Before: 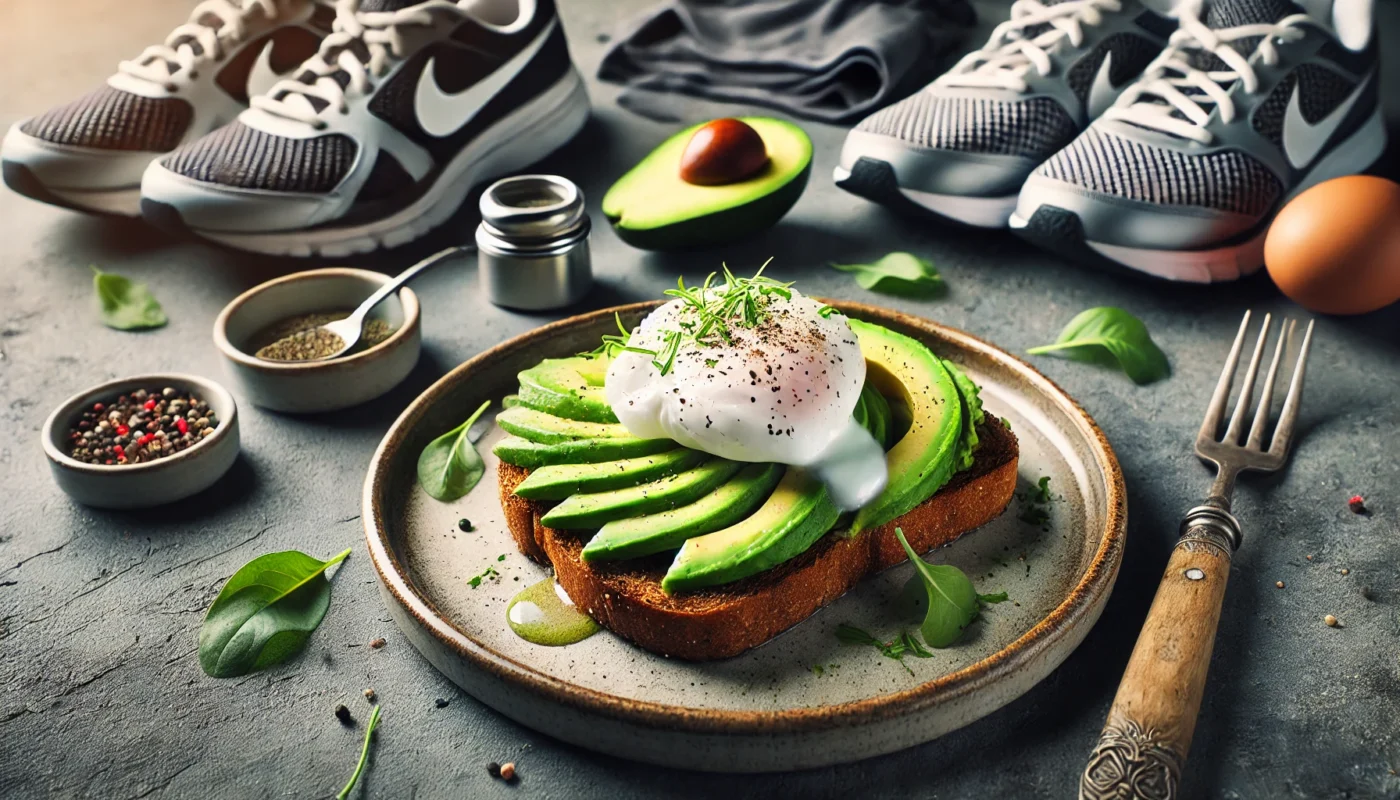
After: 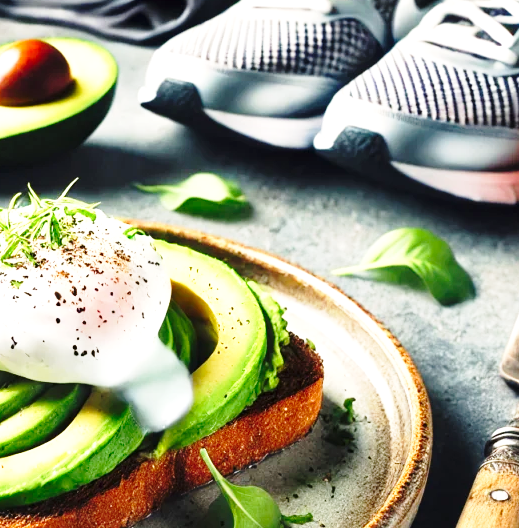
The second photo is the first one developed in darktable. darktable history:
crop and rotate: left 49.653%, top 10.091%, right 13.224%, bottom 23.89%
exposure: exposure 0.64 EV, compensate highlight preservation false
base curve: curves: ch0 [(0, 0) (0.028, 0.03) (0.121, 0.232) (0.46, 0.748) (0.859, 0.968) (1, 1)], preserve colors none
